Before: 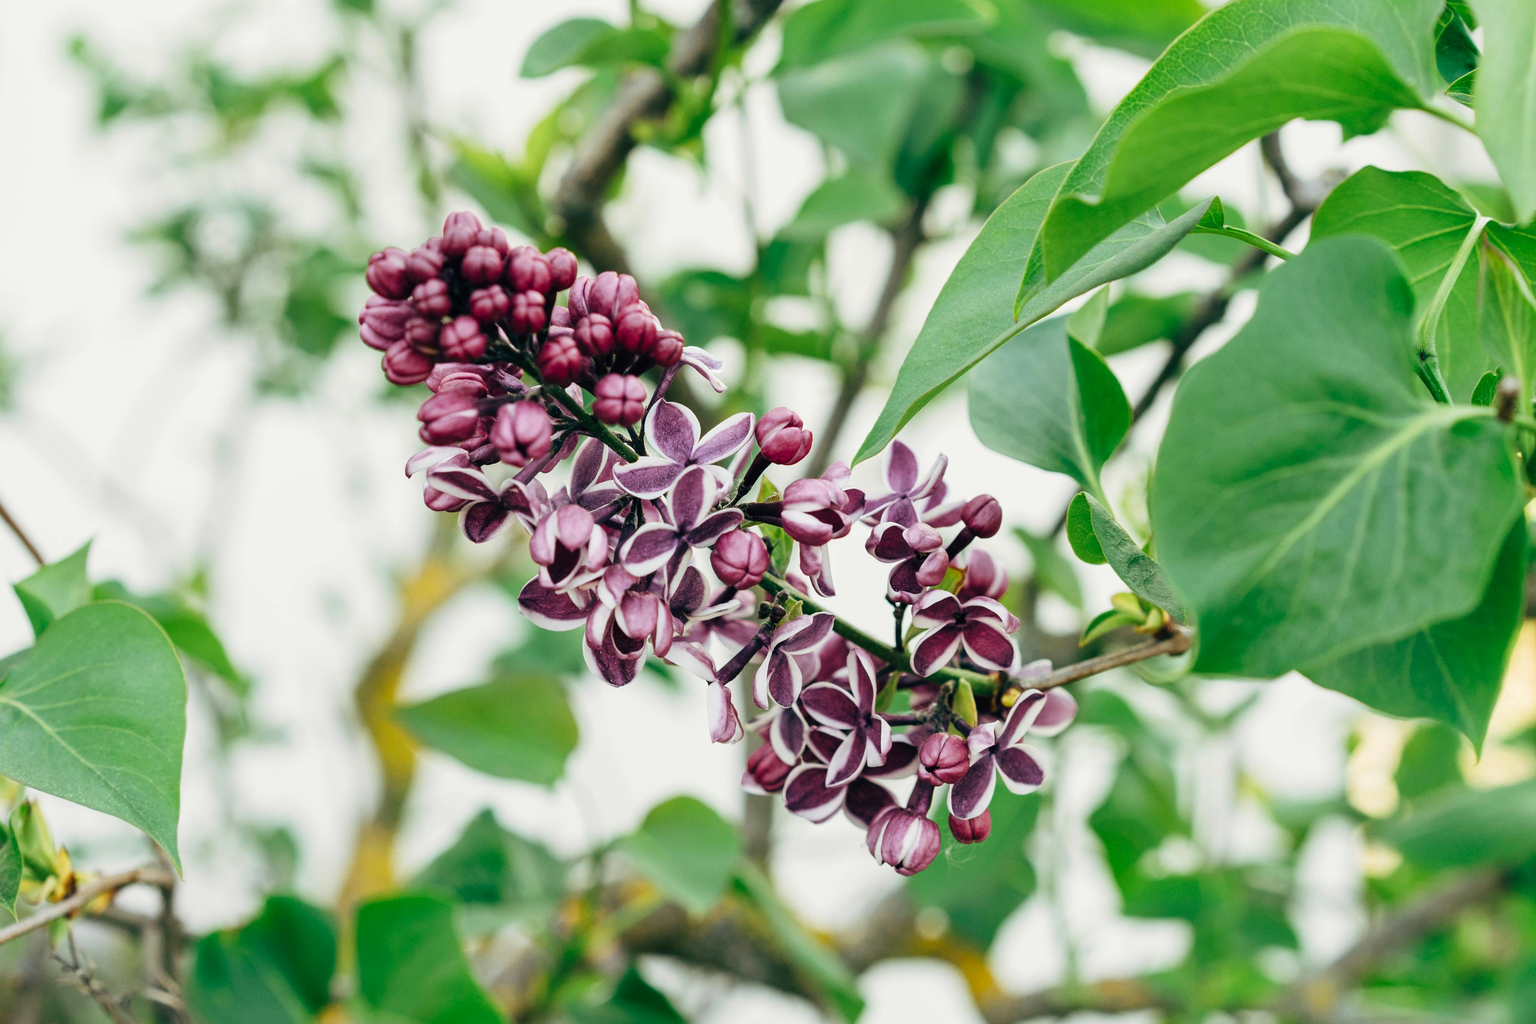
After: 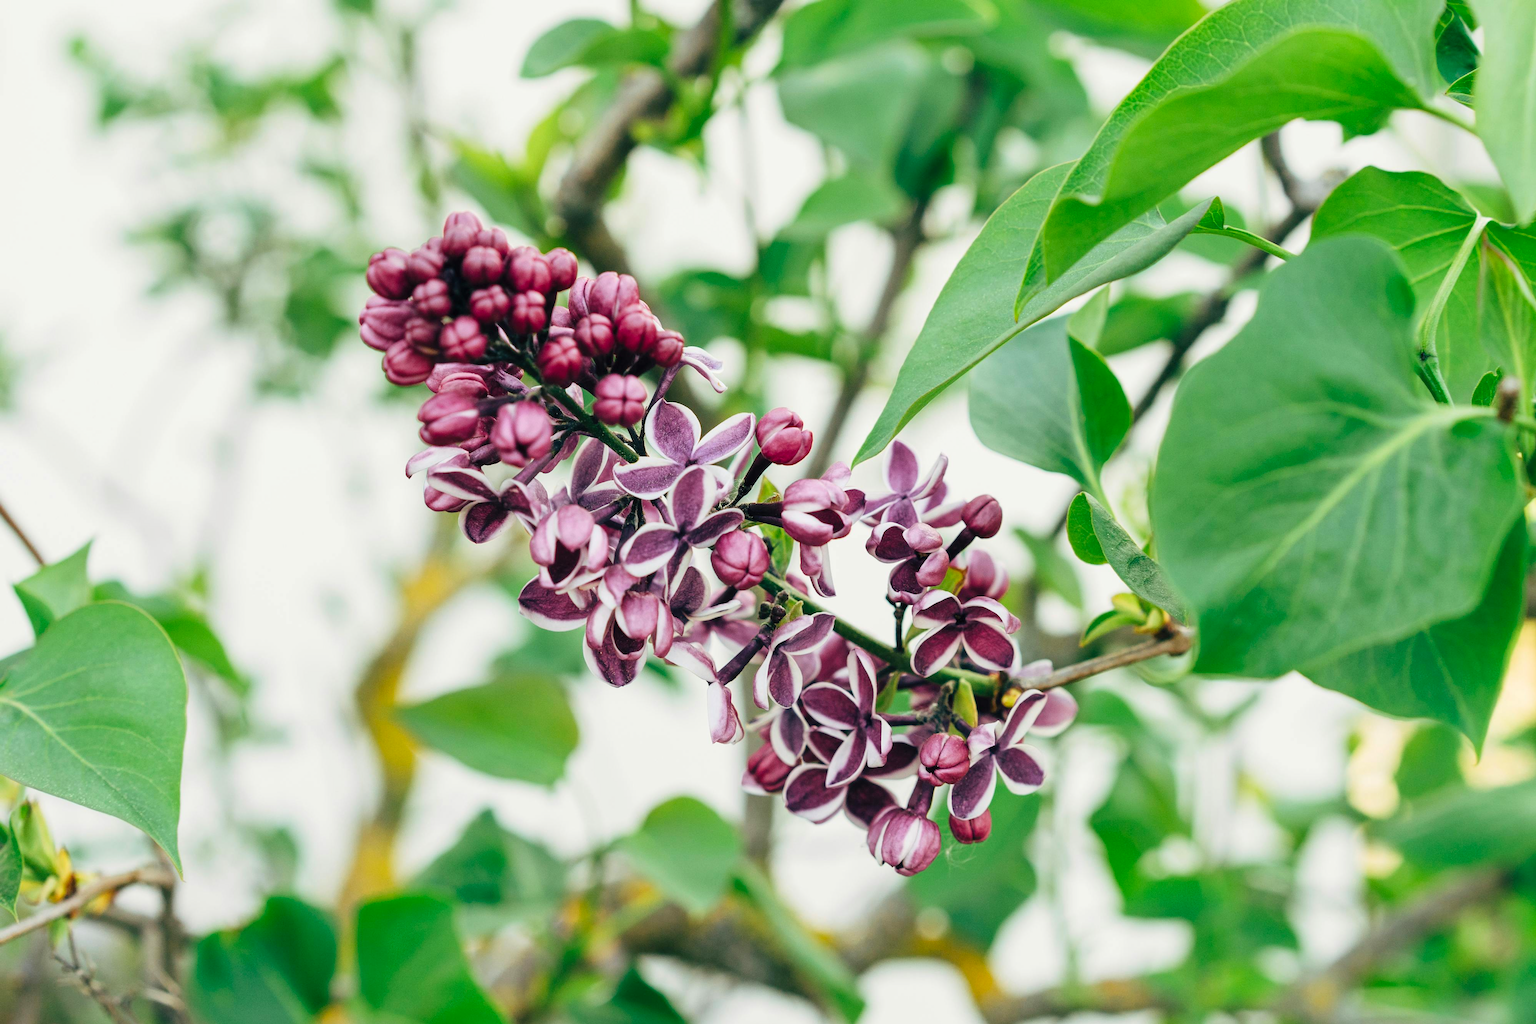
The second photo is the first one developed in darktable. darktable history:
contrast brightness saturation: contrast 0.03, brightness 0.06, saturation 0.13
